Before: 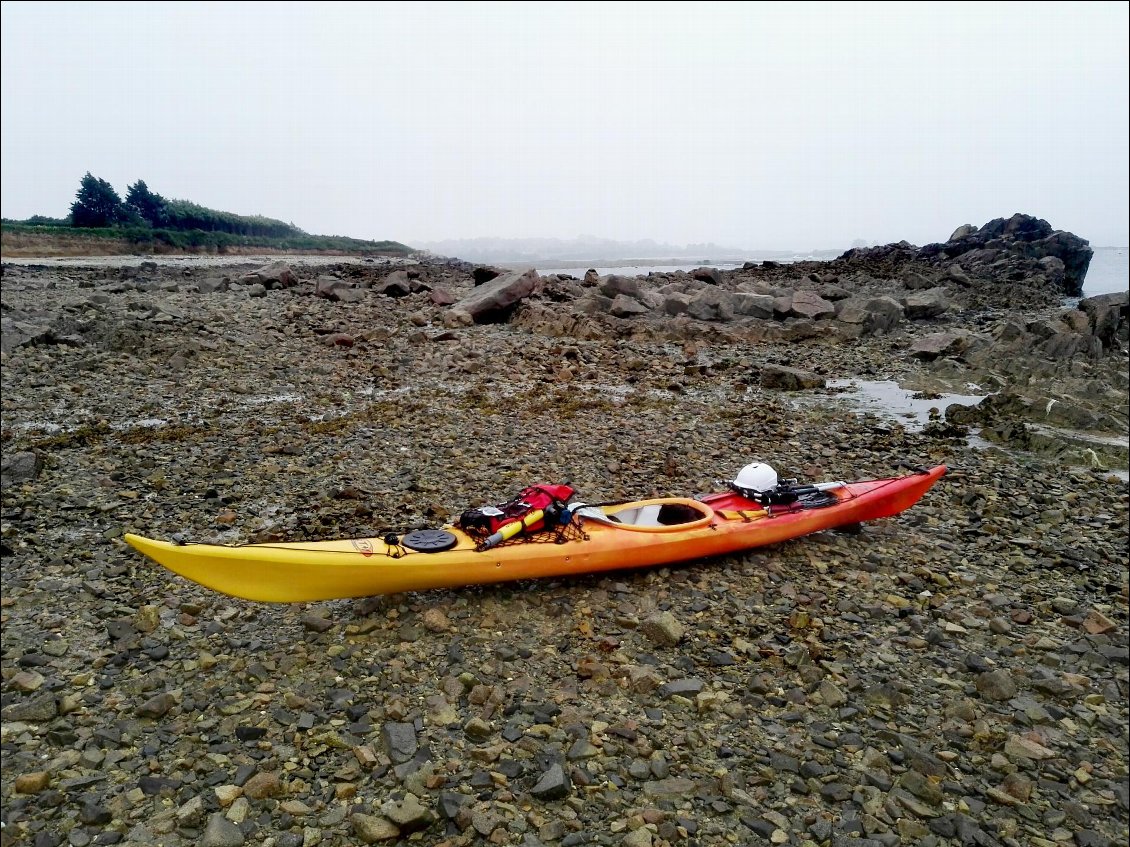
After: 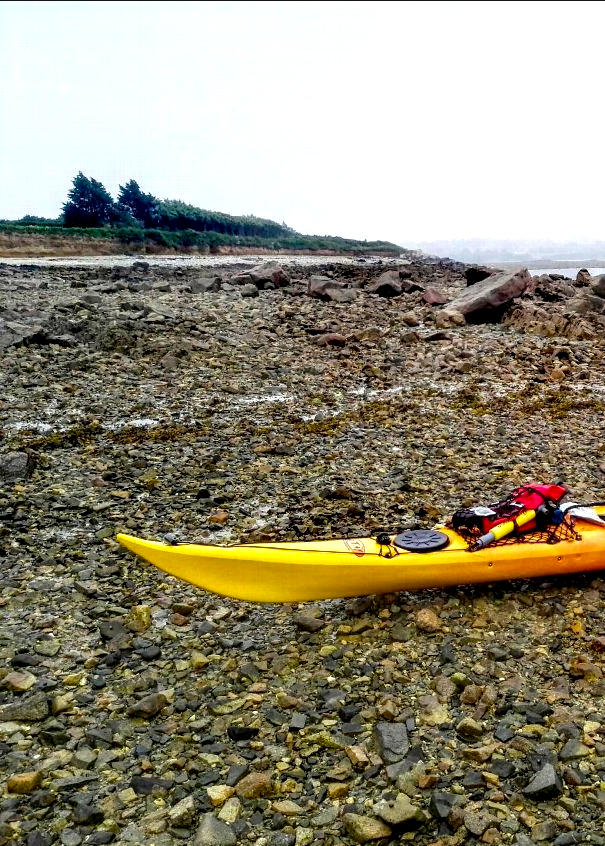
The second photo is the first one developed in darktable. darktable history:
crop: left 0.735%, right 45.25%, bottom 0.089%
color balance rgb: perceptual saturation grading › global saturation 29.463%, perceptual brilliance grading › global brilliance 9.427%, global vibrance 20%
levels: white 99.94%
local contrast: highlights 60%, shadows 60%, detail 160%
